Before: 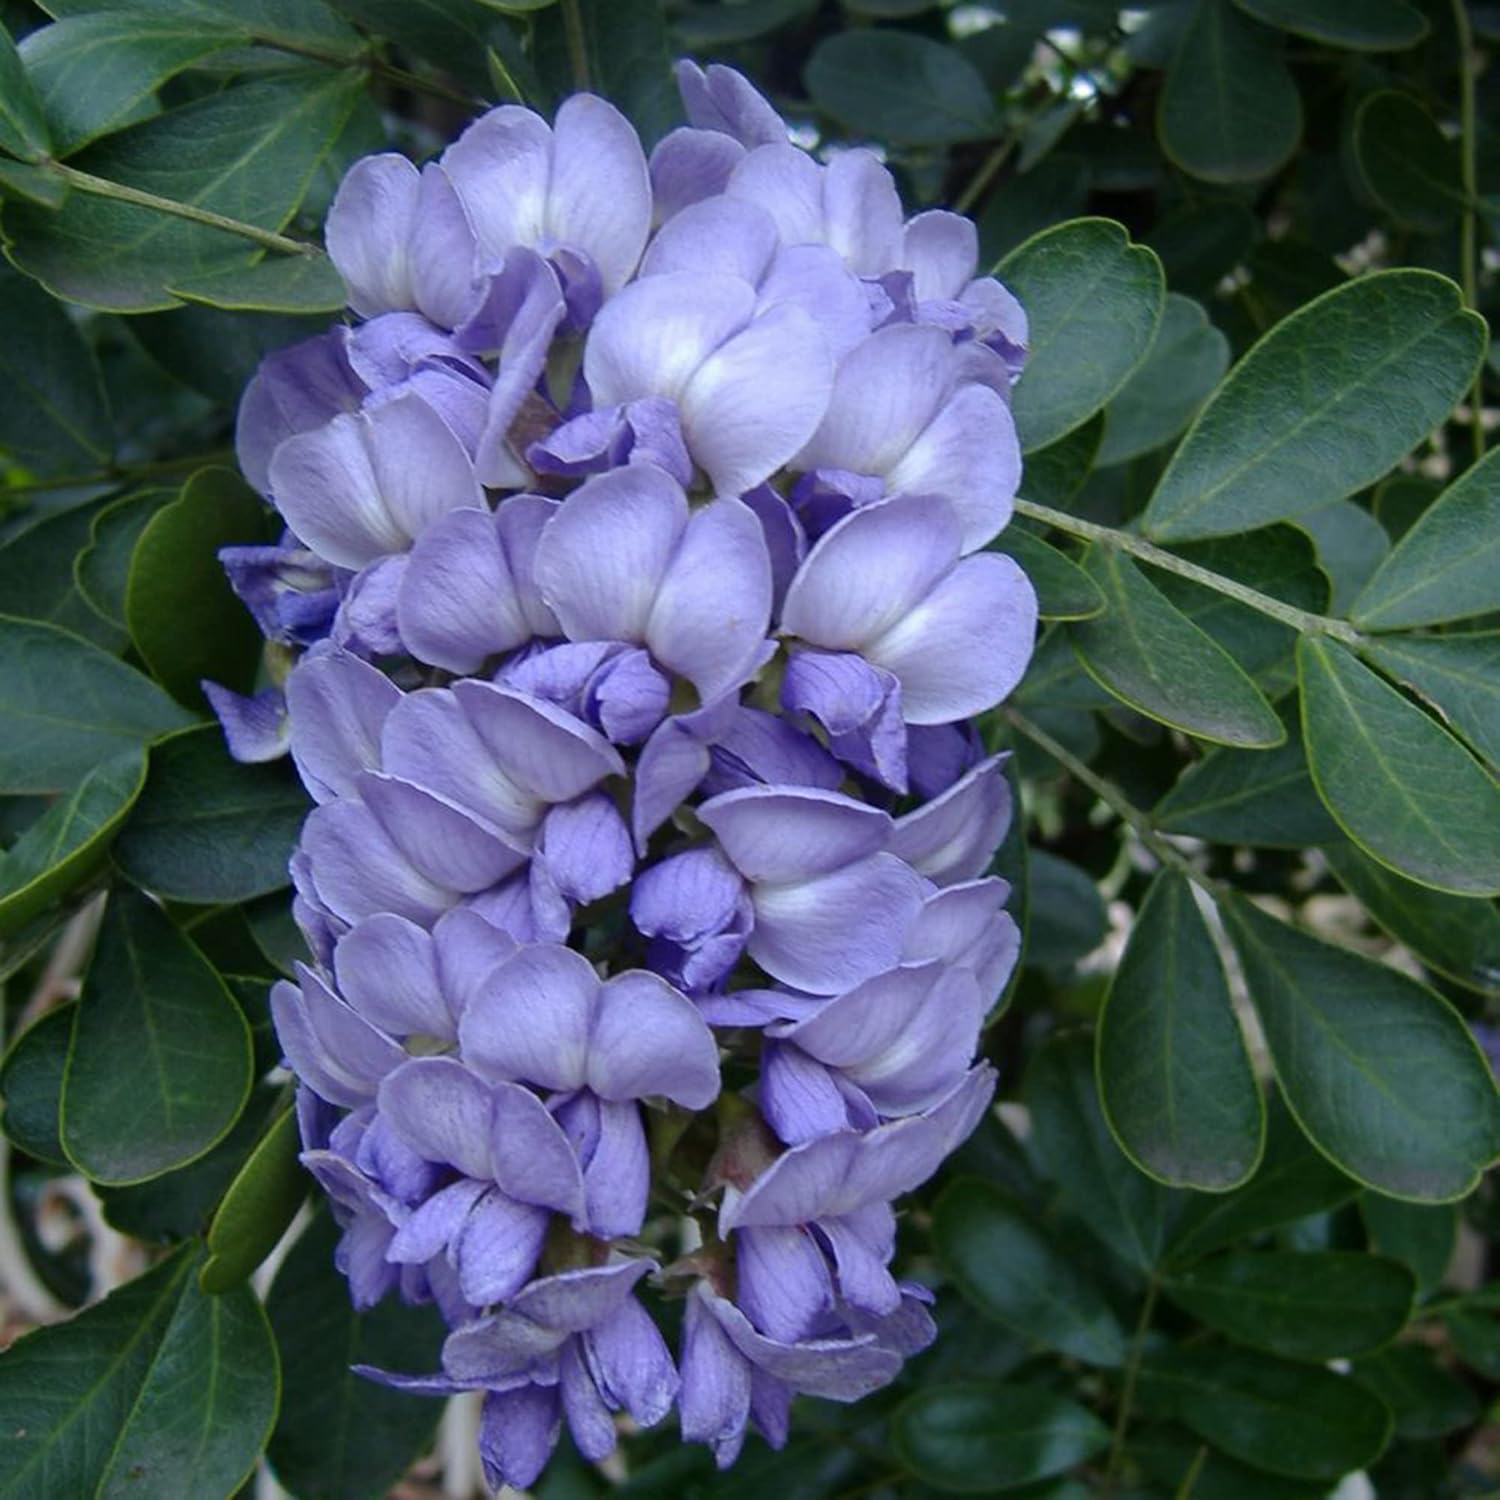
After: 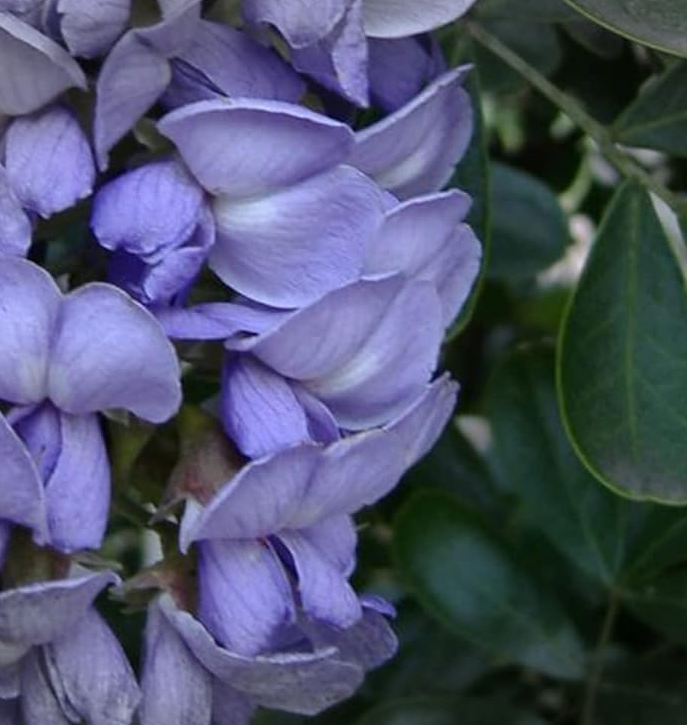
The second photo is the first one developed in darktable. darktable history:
vignetting: fall-off start 100%, brightness -0.282, width/height ratio 1.31
crop: left 35.976%, top 45.819%, right 18.162%, bottom 5.807%
